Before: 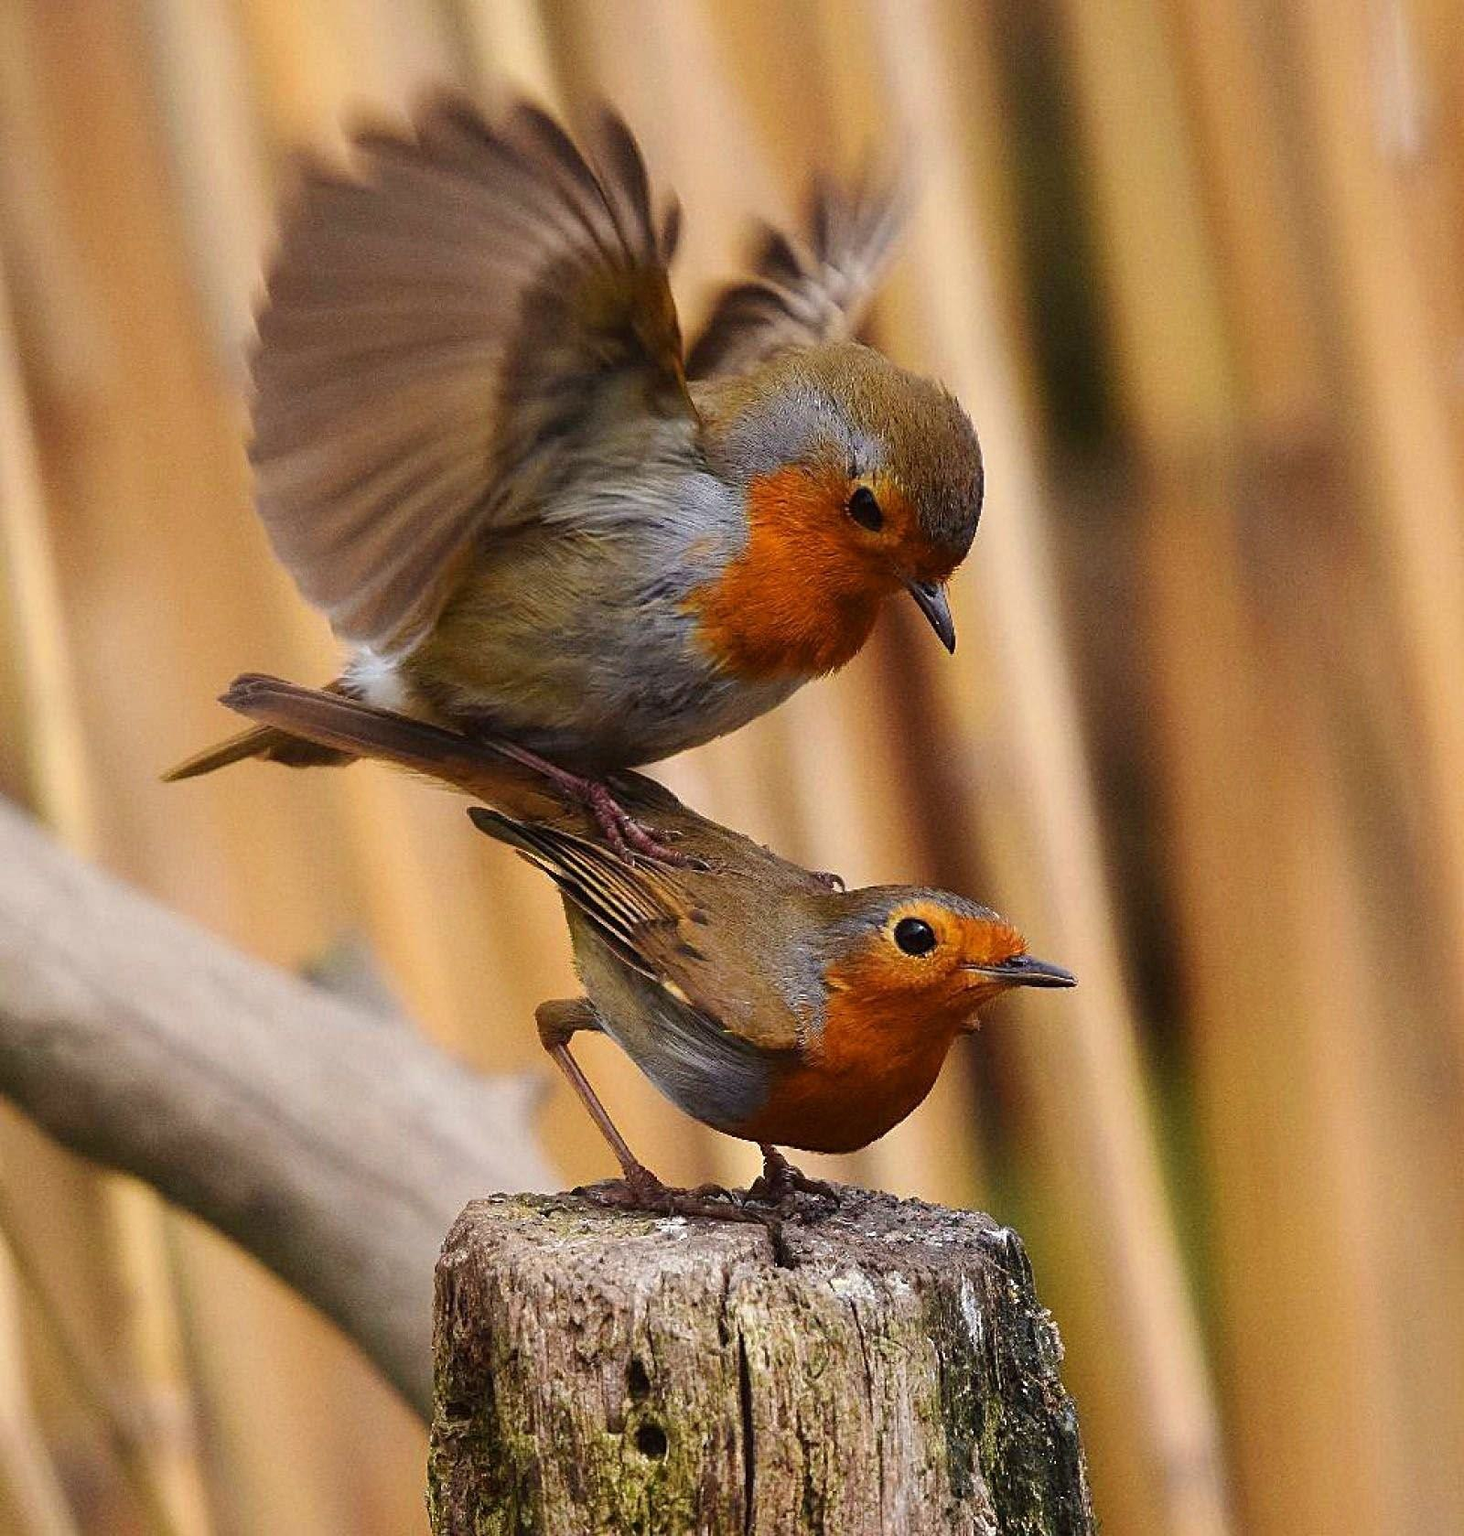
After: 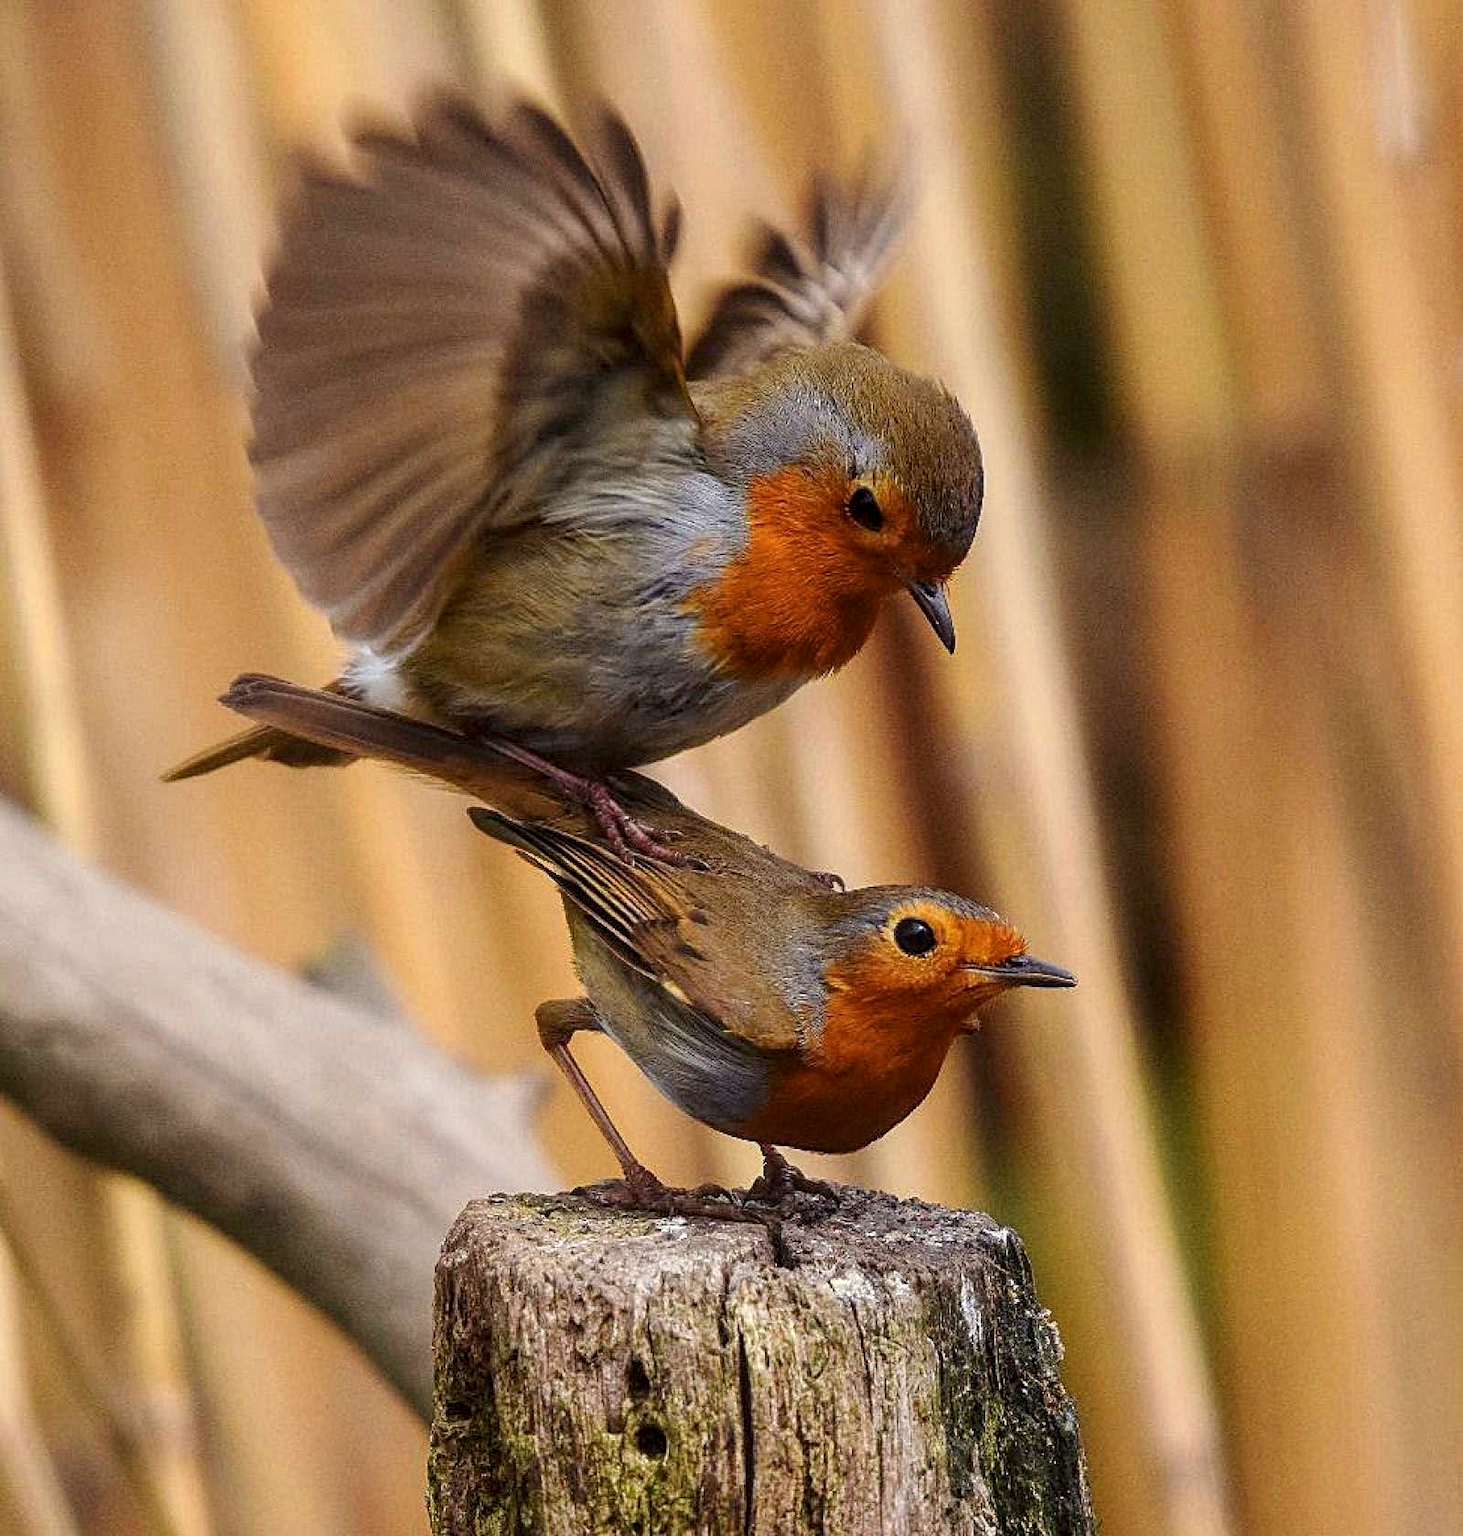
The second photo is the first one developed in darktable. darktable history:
shadows and highlights: shadows 31.13, highlights 0.186, soften with gaussian
local contrast: on, module defaults
